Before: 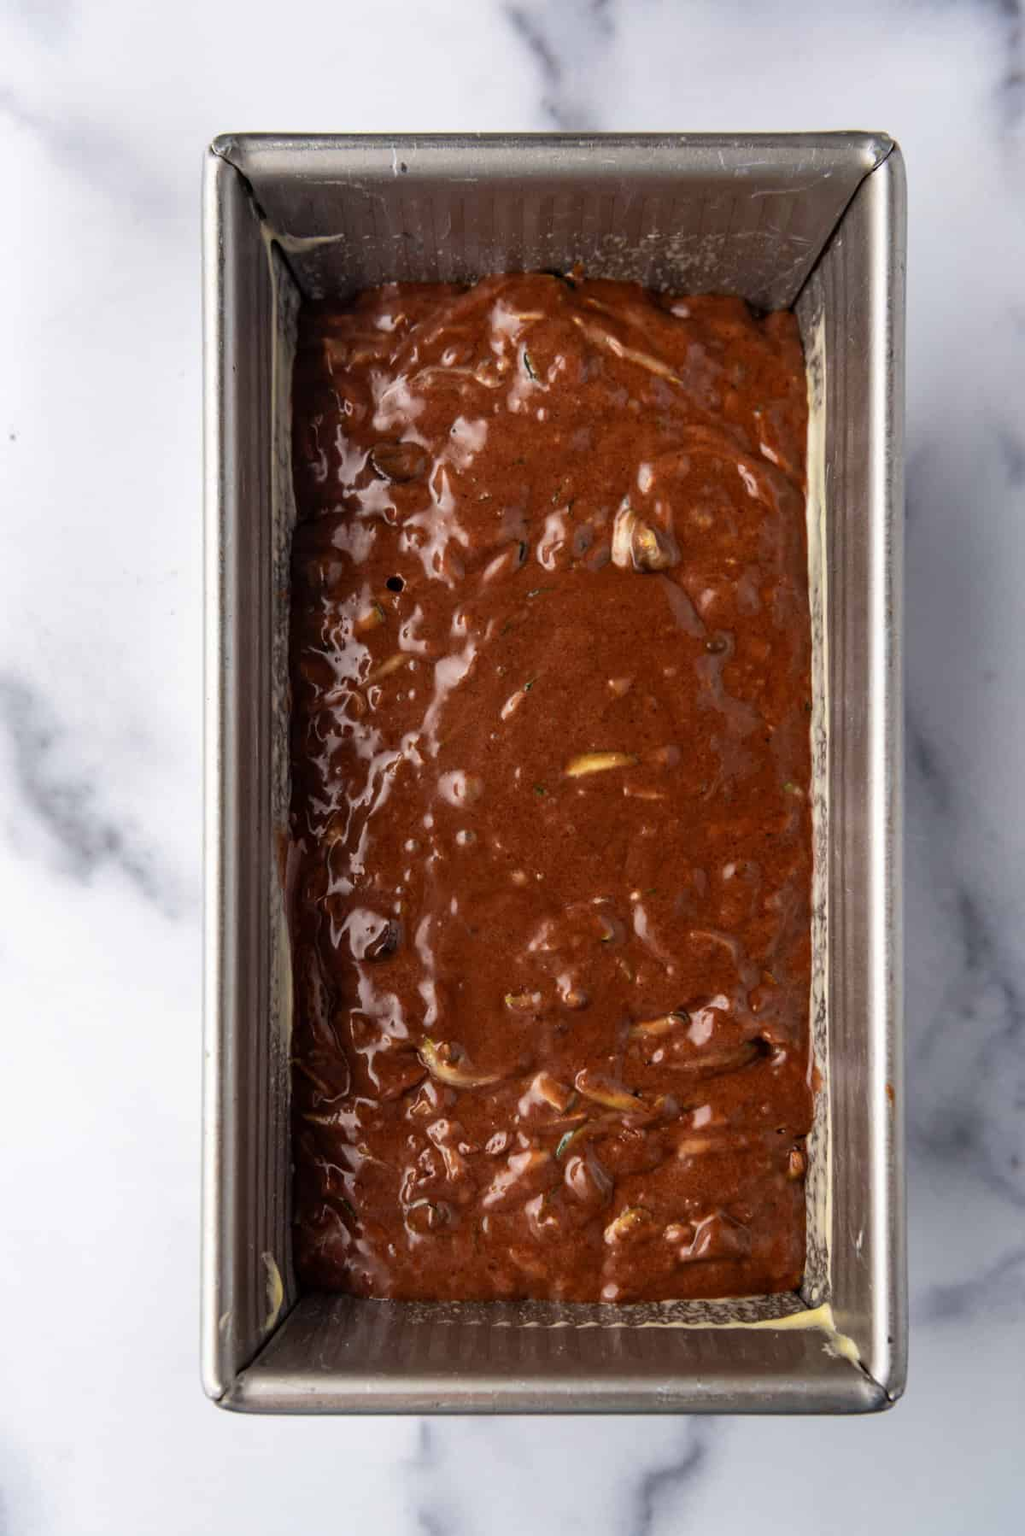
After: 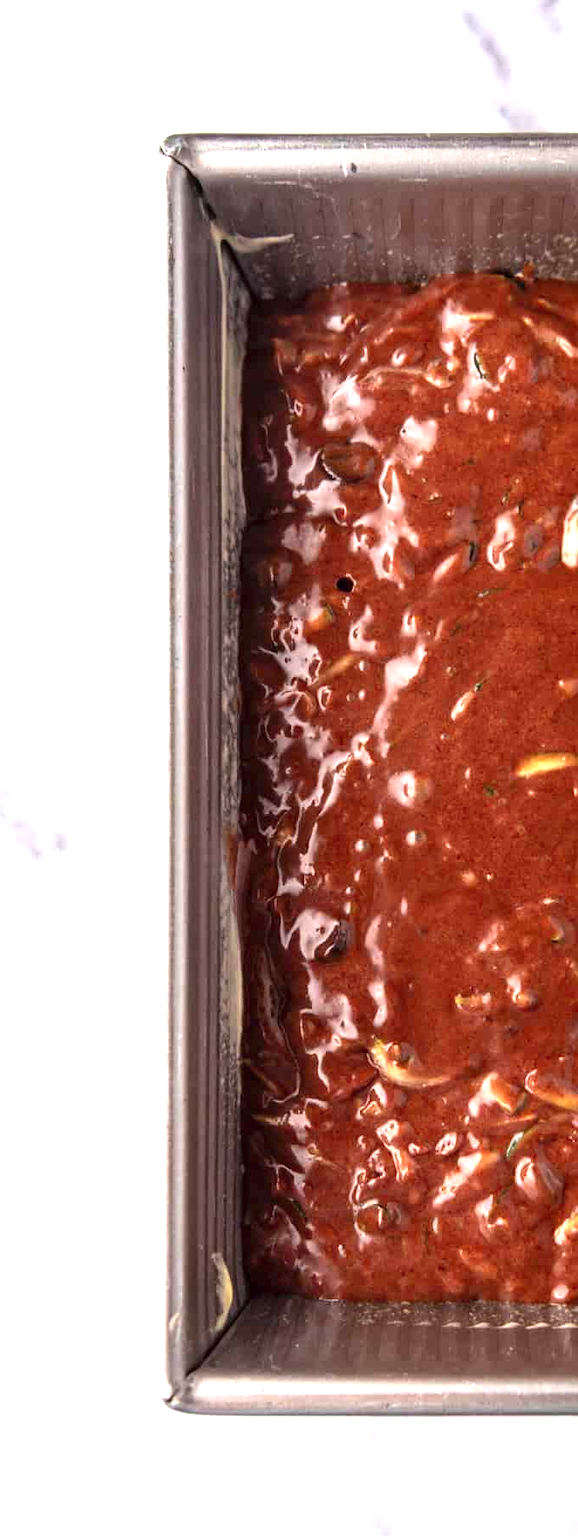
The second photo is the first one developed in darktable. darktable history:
tone curve: curves: ch0 [(0, 0) (0.253, 0.237) (1, 1)]; ch1 [(0, 0) (0.401, 0.42) (0.442, 0.47) (0.491, 0.495) (0.511, 0.523) (0.557, 0.565) (0.66, 0.683) (1, 1)]; ch2 [(0, 0) (0.394, 0.413) (0.5, 0.5) (0.578, 0.568) (1, 1)], color space Lab, independent channels, preserve colors none
exposure: black level correction 0, exposure 1.199 EV, compensate exposure bias true, compensate highlight preservation false
crop: left 4.947%, right 38.605%
